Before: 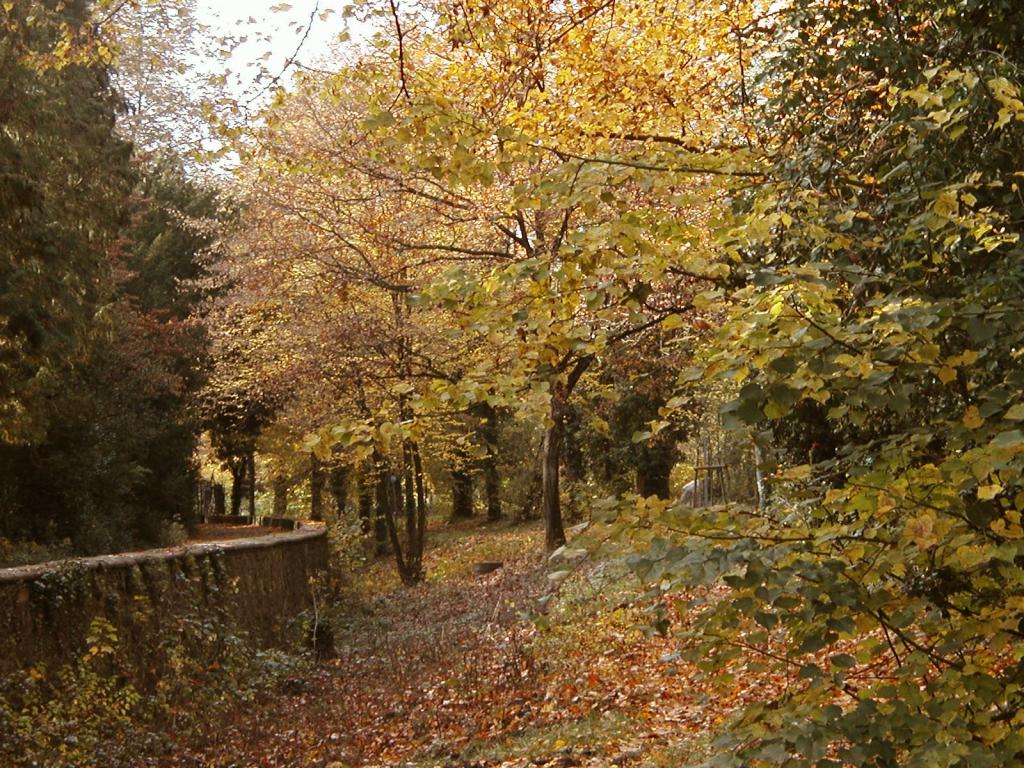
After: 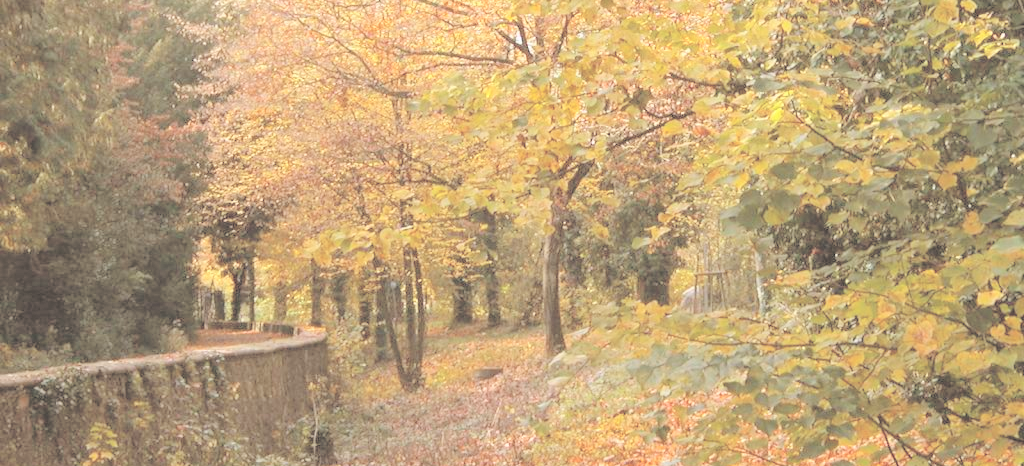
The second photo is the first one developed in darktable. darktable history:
crop and rotate: top 25.357%, bottom 13.942%
exposure: exposure -0.041 EV, compensate highlight preservation false
contrast brightness saturation: brightness 1
